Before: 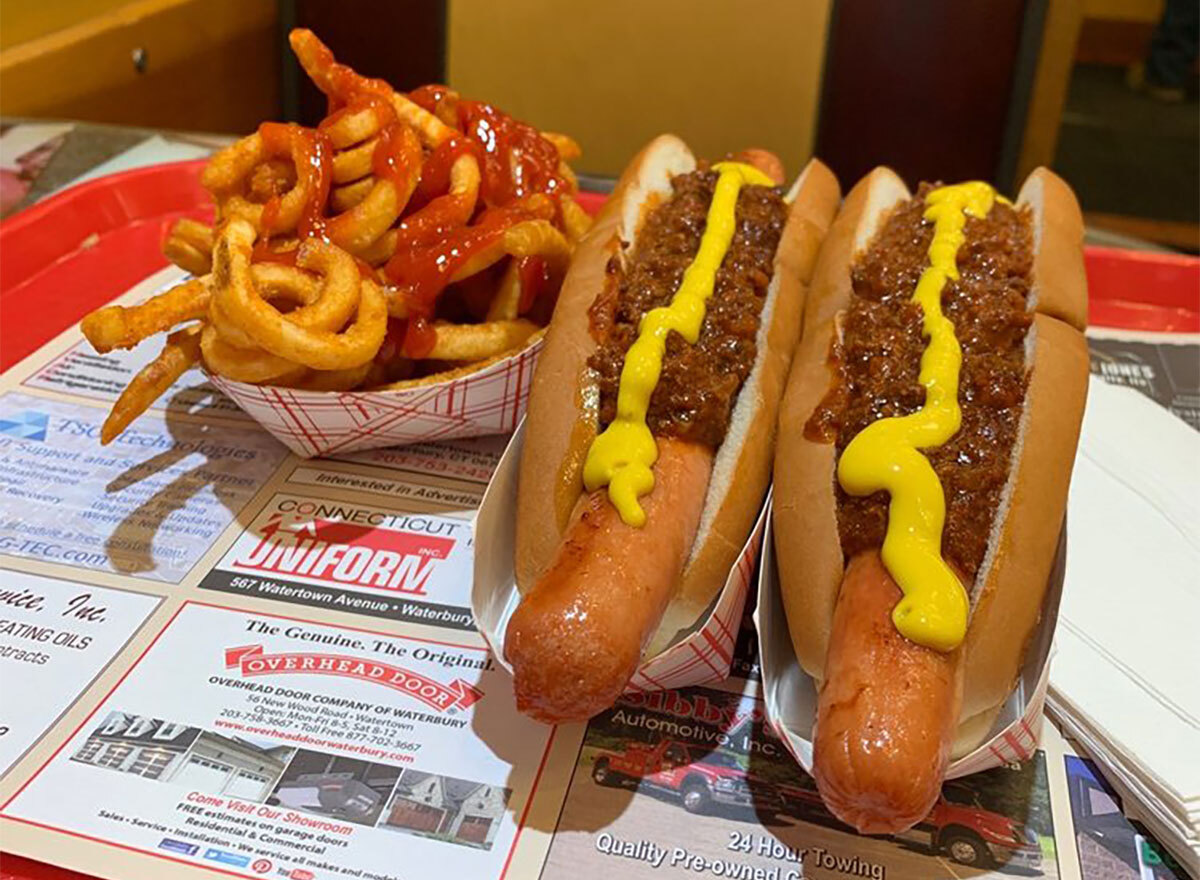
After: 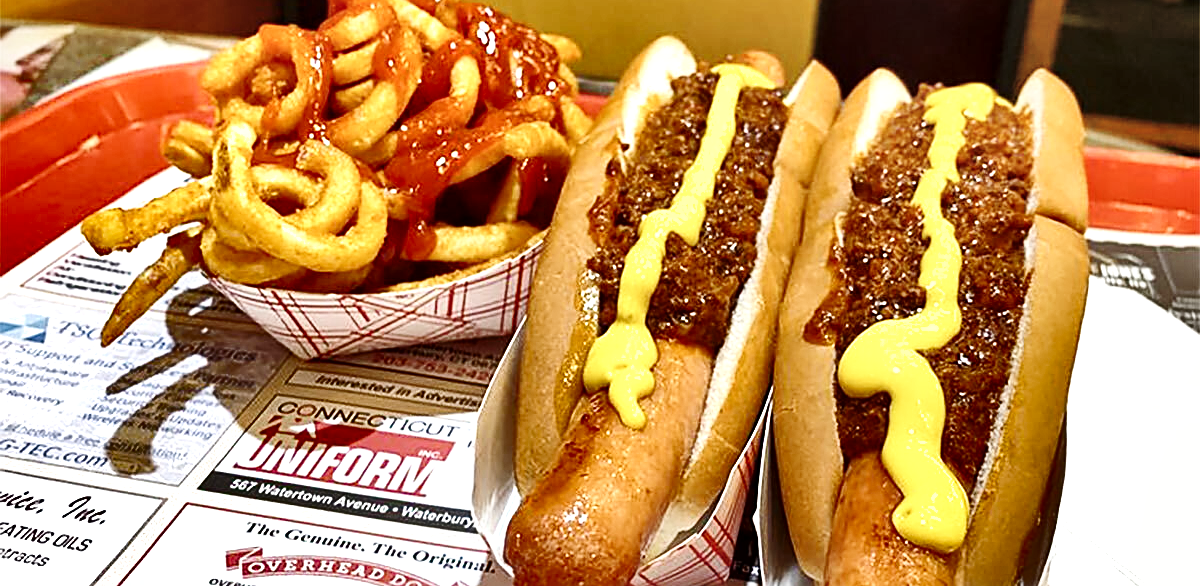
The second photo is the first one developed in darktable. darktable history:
exposure: black level correction 0, exposure 0.7 EV, compensate exposure bias true, compensate highlight preservation false
sharpen: on, module defaults
shadows and highlights: radius 108.52, shadows 40.68, highlights -72.88, low approximation 0.01, soften with gaussian
local contrast: mode bilateral grid, contrast 20, coarseness 50, detail 179%, midtone range 0.2
base curve: curves: ch0 [(0, 0) (0.036, 0.025) (0.121, 0.166) (0.206, 0.329) (0.605, 0.79) (1, 1)], preserve colors none
contrast brightness saturation: contrast 0.06, brightness -0.01, saturation -0.23
crop: top 11.166%, bottom 22.168%
